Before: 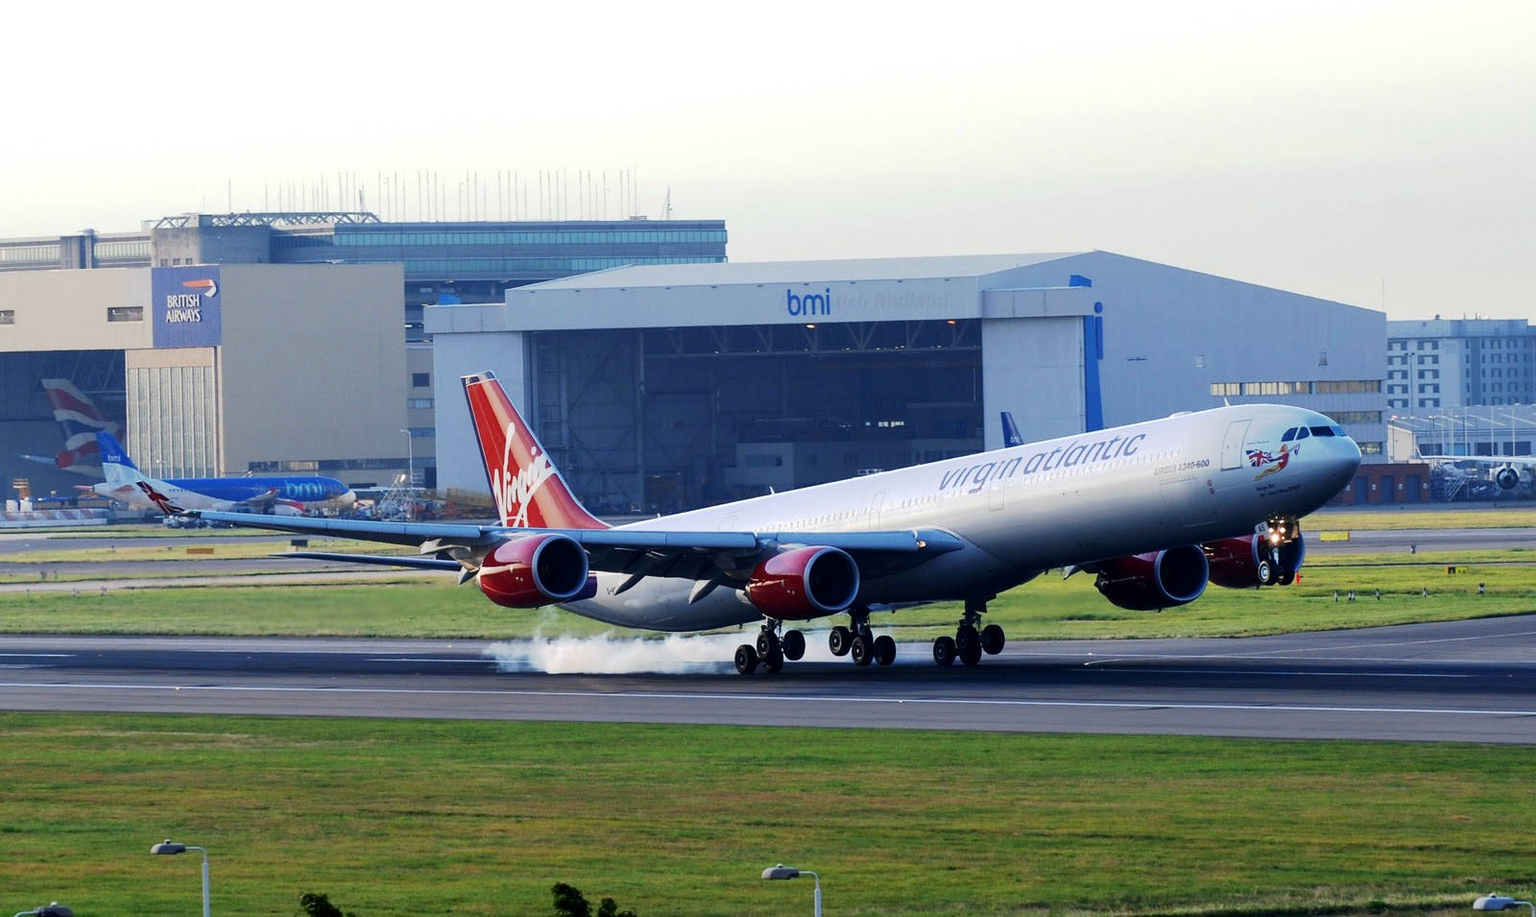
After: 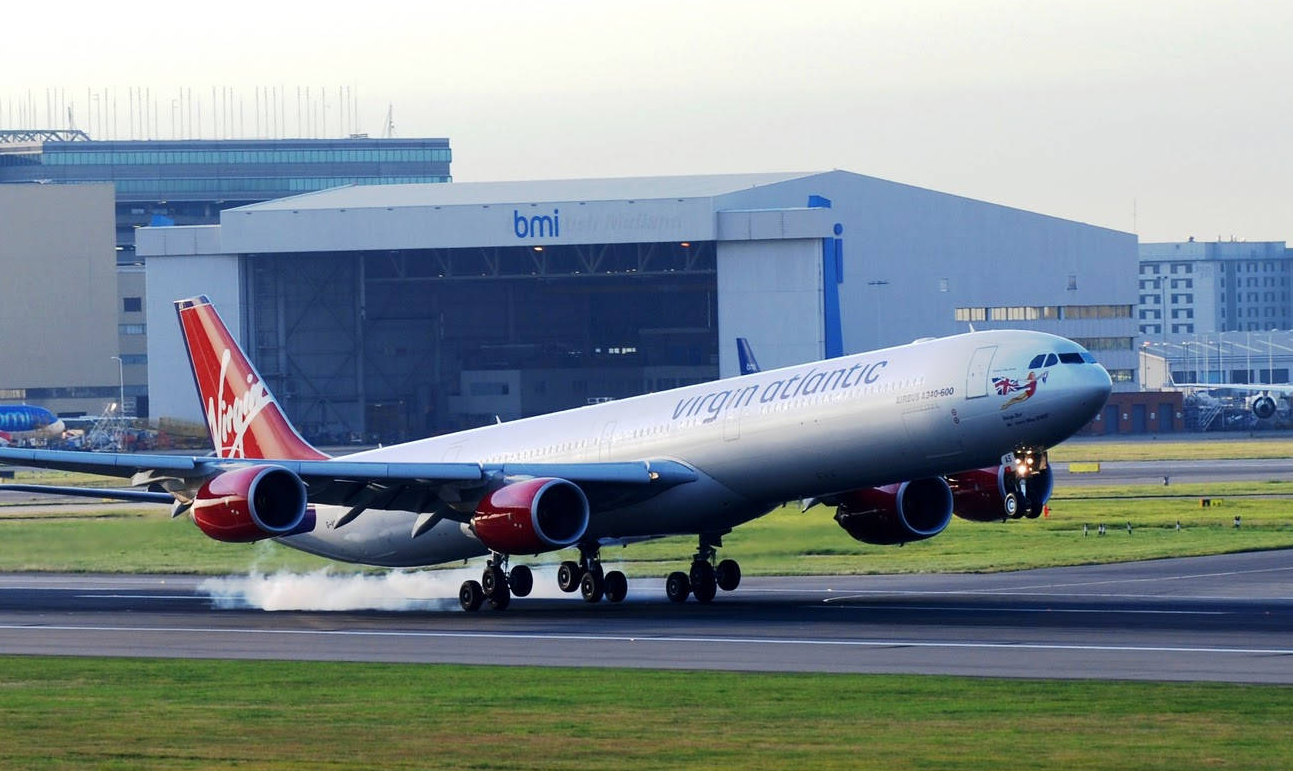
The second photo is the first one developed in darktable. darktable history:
crop: left 19.147%, top 9.588%, right 0%, bottom 9.663%
